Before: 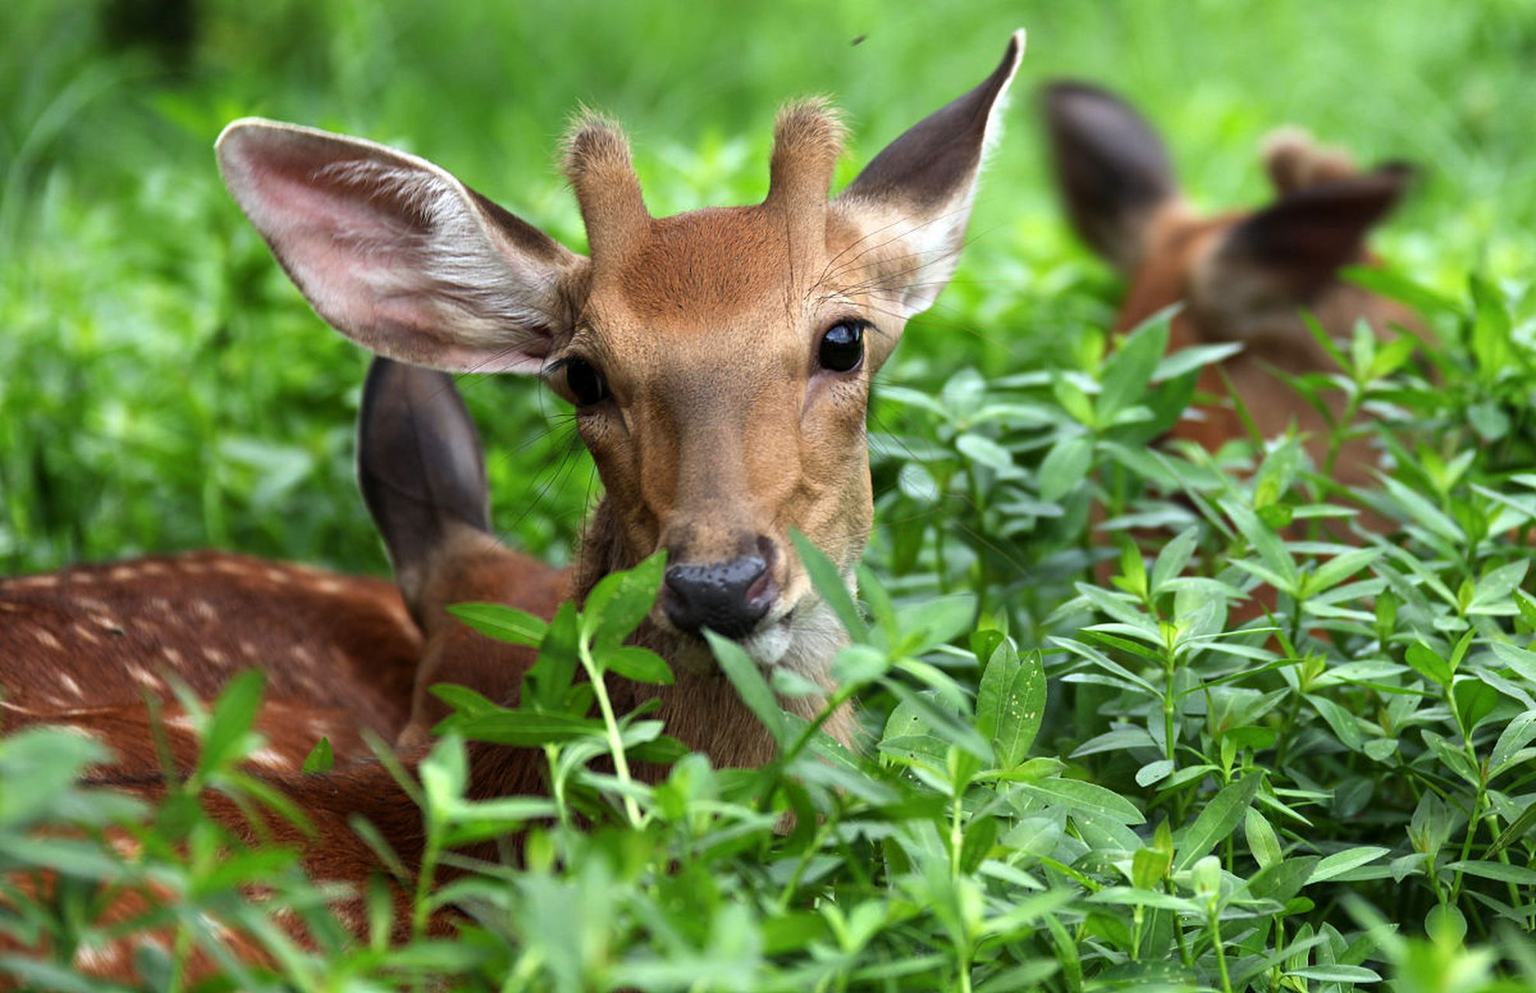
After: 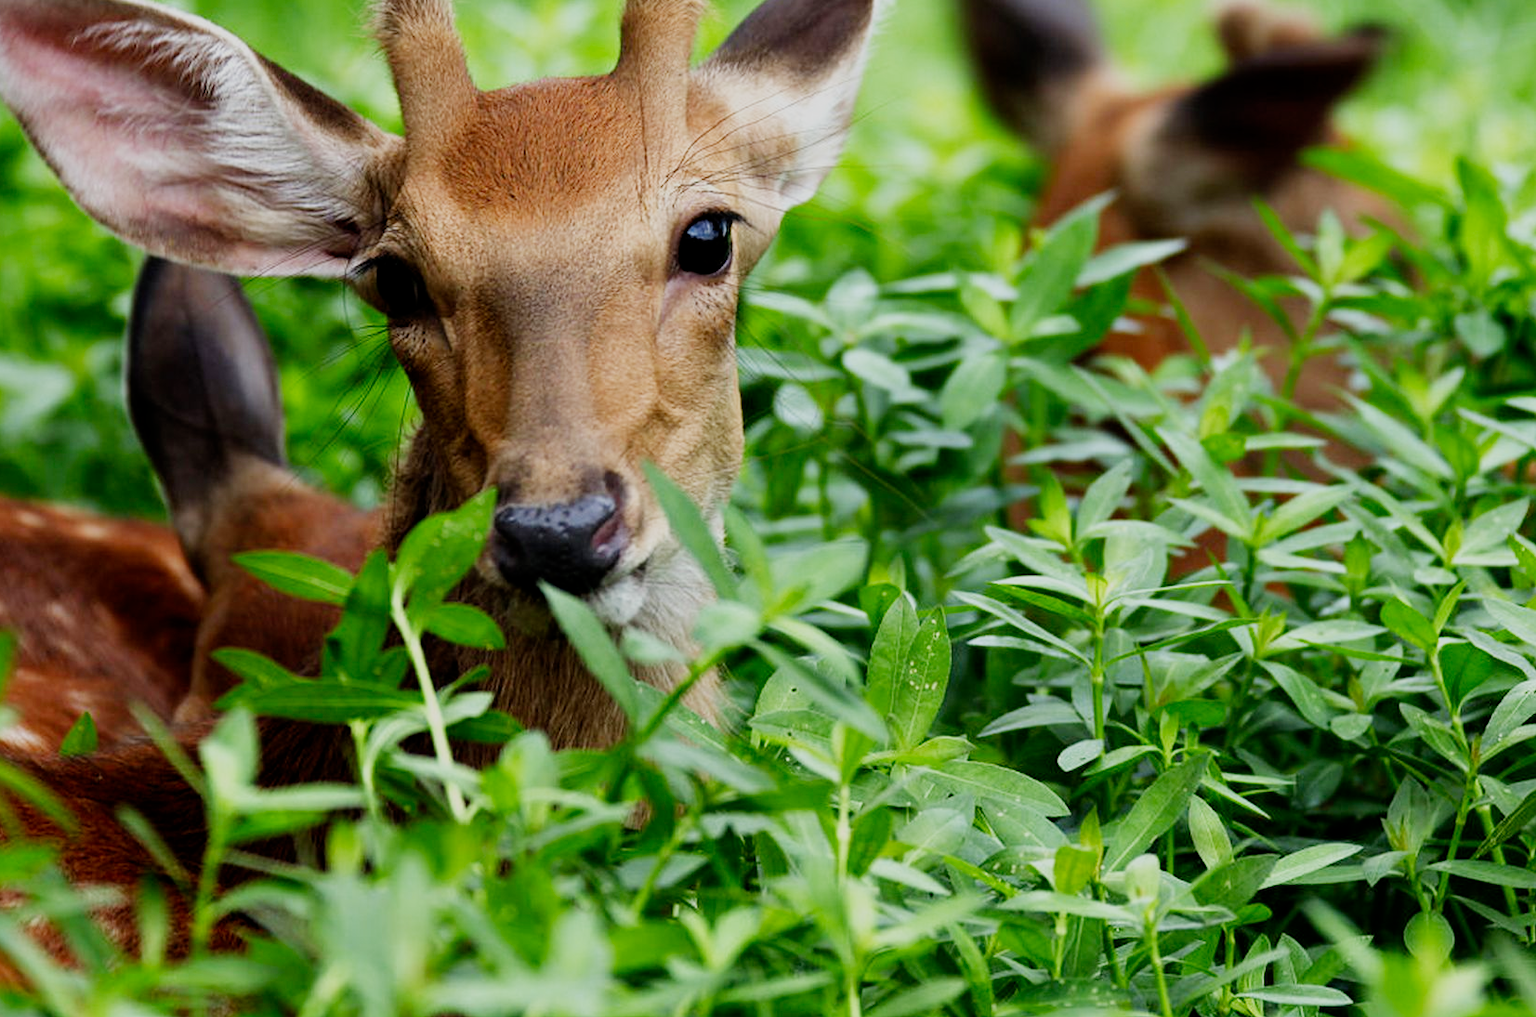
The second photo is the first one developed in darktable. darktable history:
crop: left 16.428%, top 14.452%
filmic rgb: middle gray luminance 28.87%, black relative exposure -10.32 EV, white relative exposure 5.48 EV, threshold 5.95 EV, target black luminance 0%, hardness 3.95, latitude 1.39%, contrast 1.125, highlights saturation mix 5.34%, shadows ↔ highlights balance 14.69%, add noise in highlights 0.001, preserve chrominance no, color science v4 (2020), iterations of high-quality reconstruction 0, enable highlight reconstruction true
